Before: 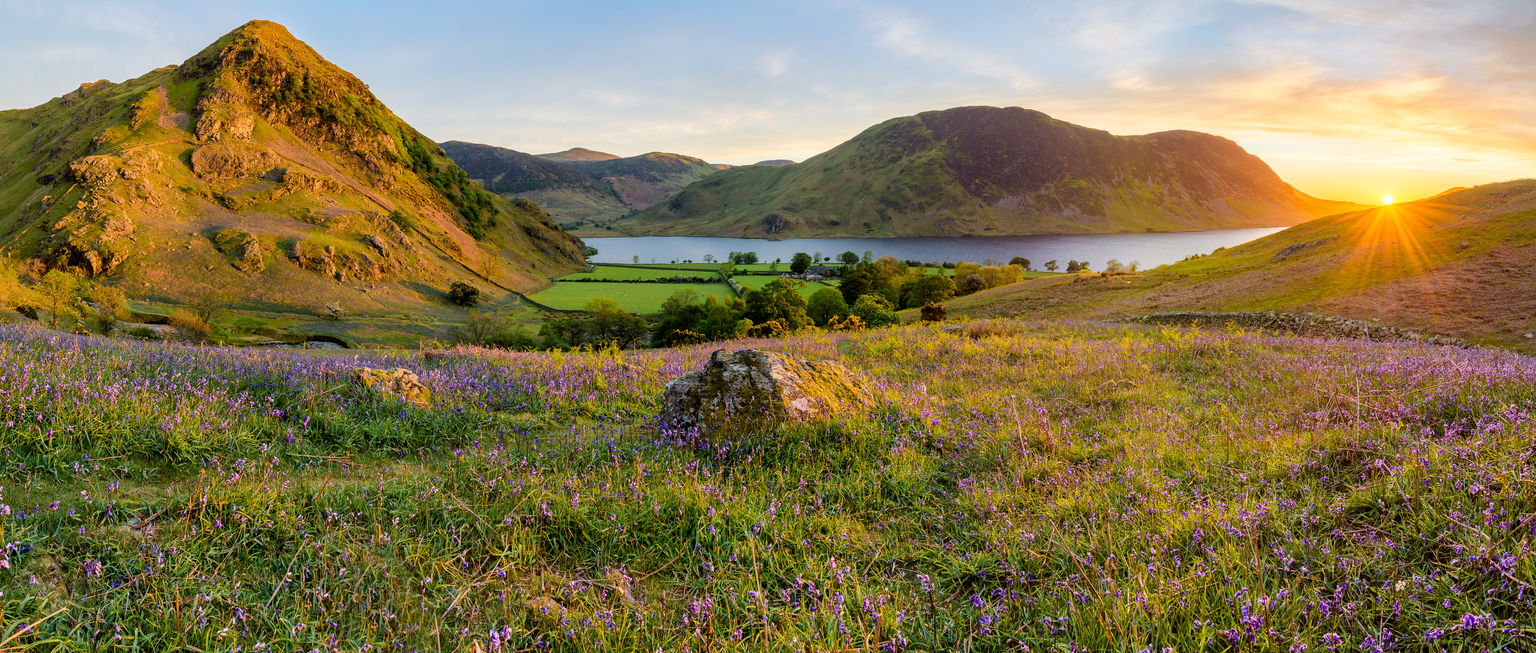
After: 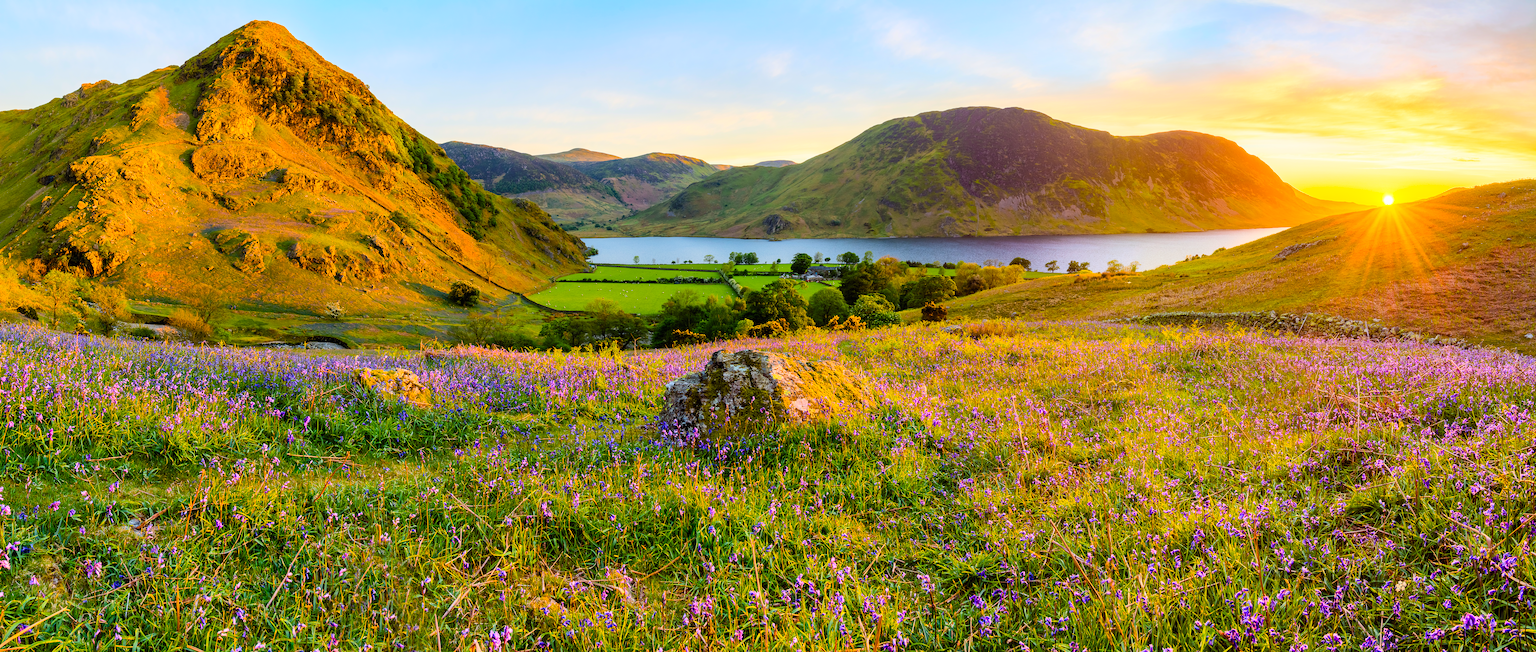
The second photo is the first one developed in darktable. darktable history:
white balance: emerald 1
contrast brightness saturation: contrast 0.2, brightness 0.15, saturation 0.14
color balance rgb: perceptual saturation grading › global saturation 40%, global vibrance 15%
